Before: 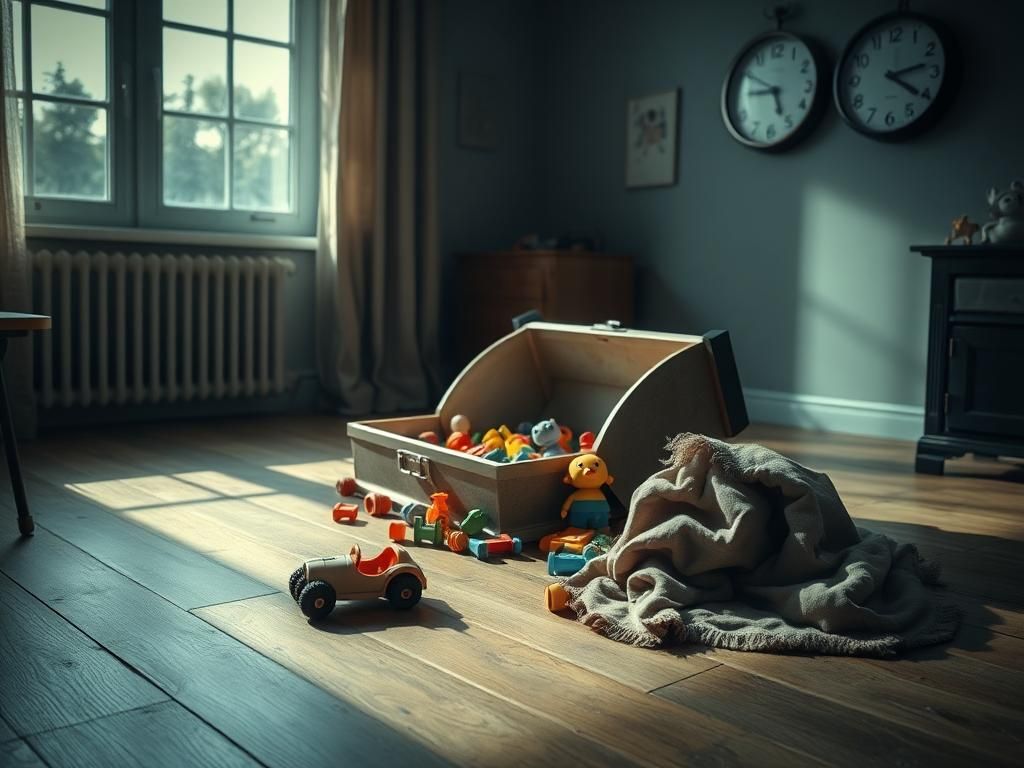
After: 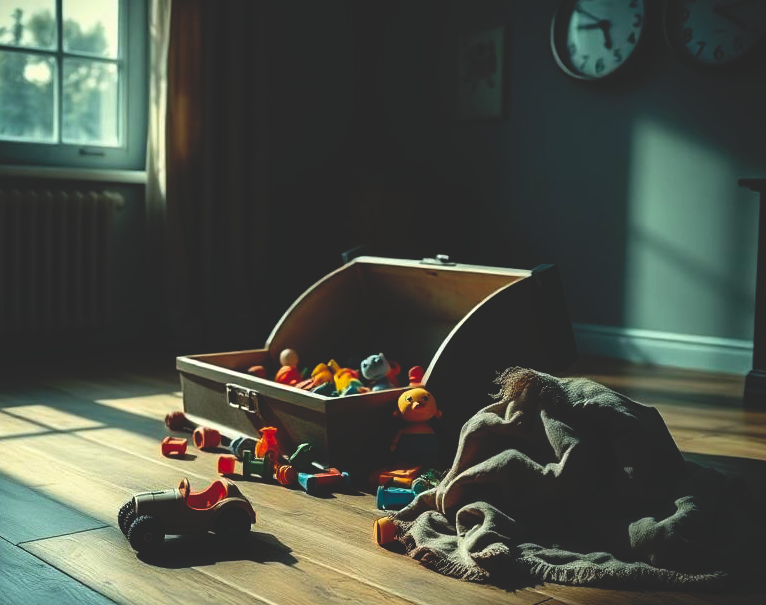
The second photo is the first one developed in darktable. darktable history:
crop: left 16.768%, top 8.653%, right 8.362%, bottom 12.485%
base curve: curves: ch0 [(0, 0.02) (0.083, 0.036) (1, 1)], preserve colors none
